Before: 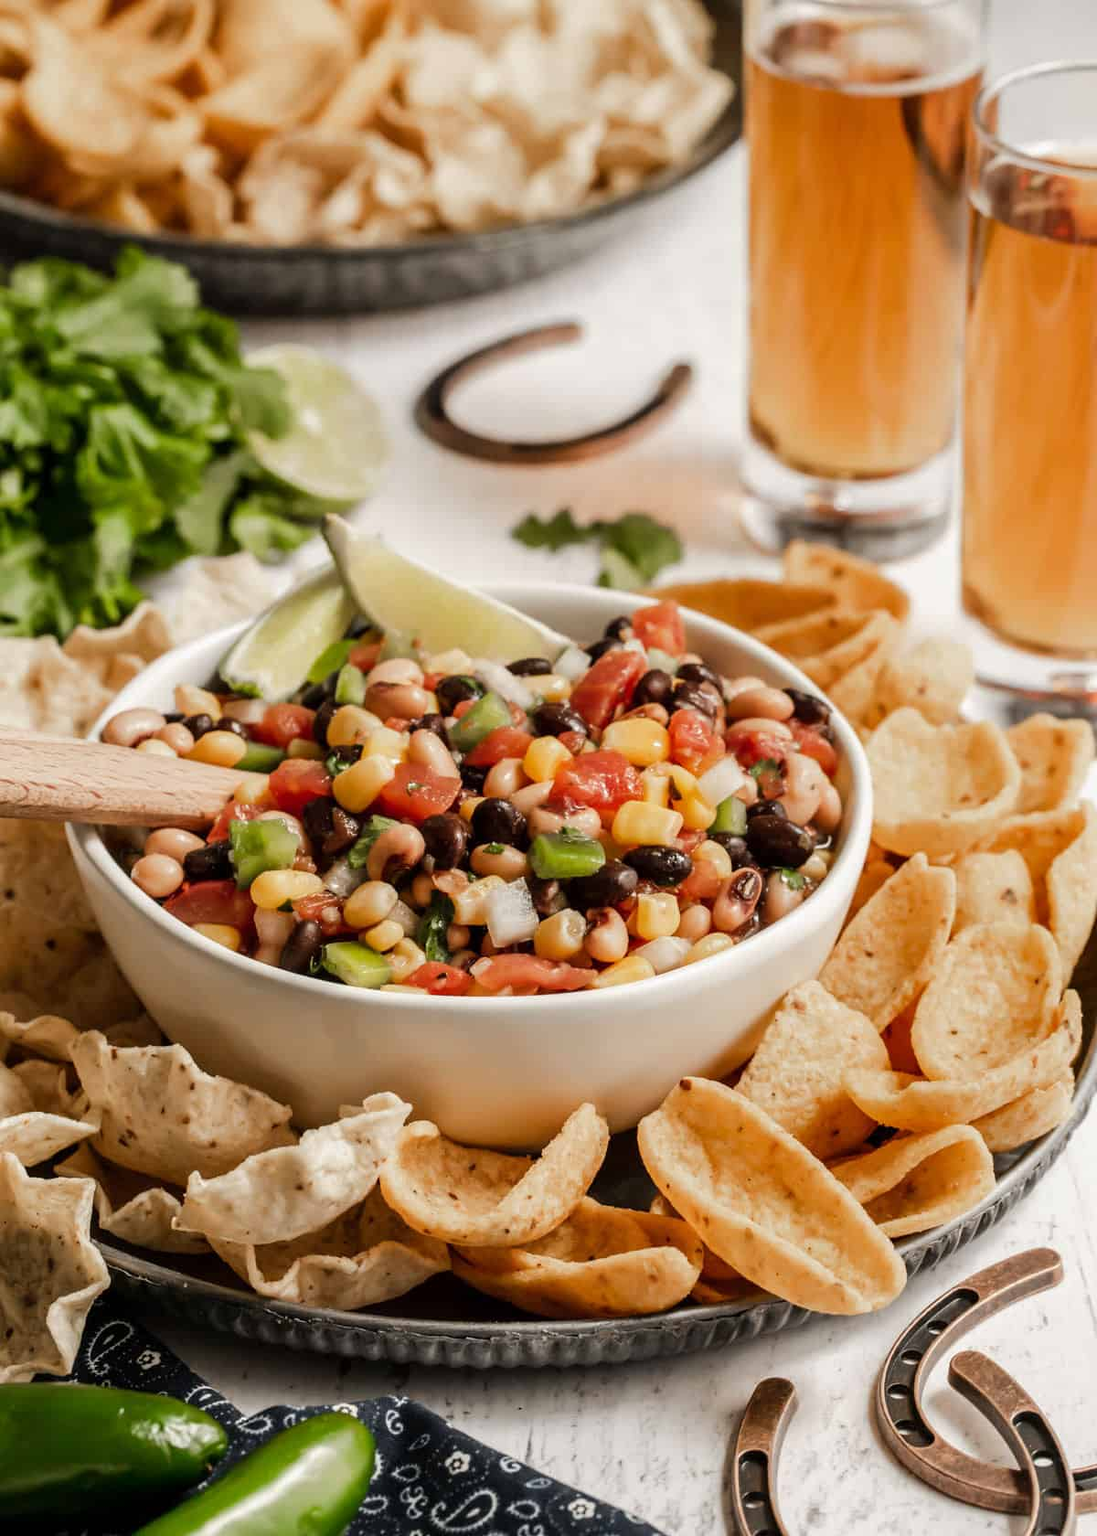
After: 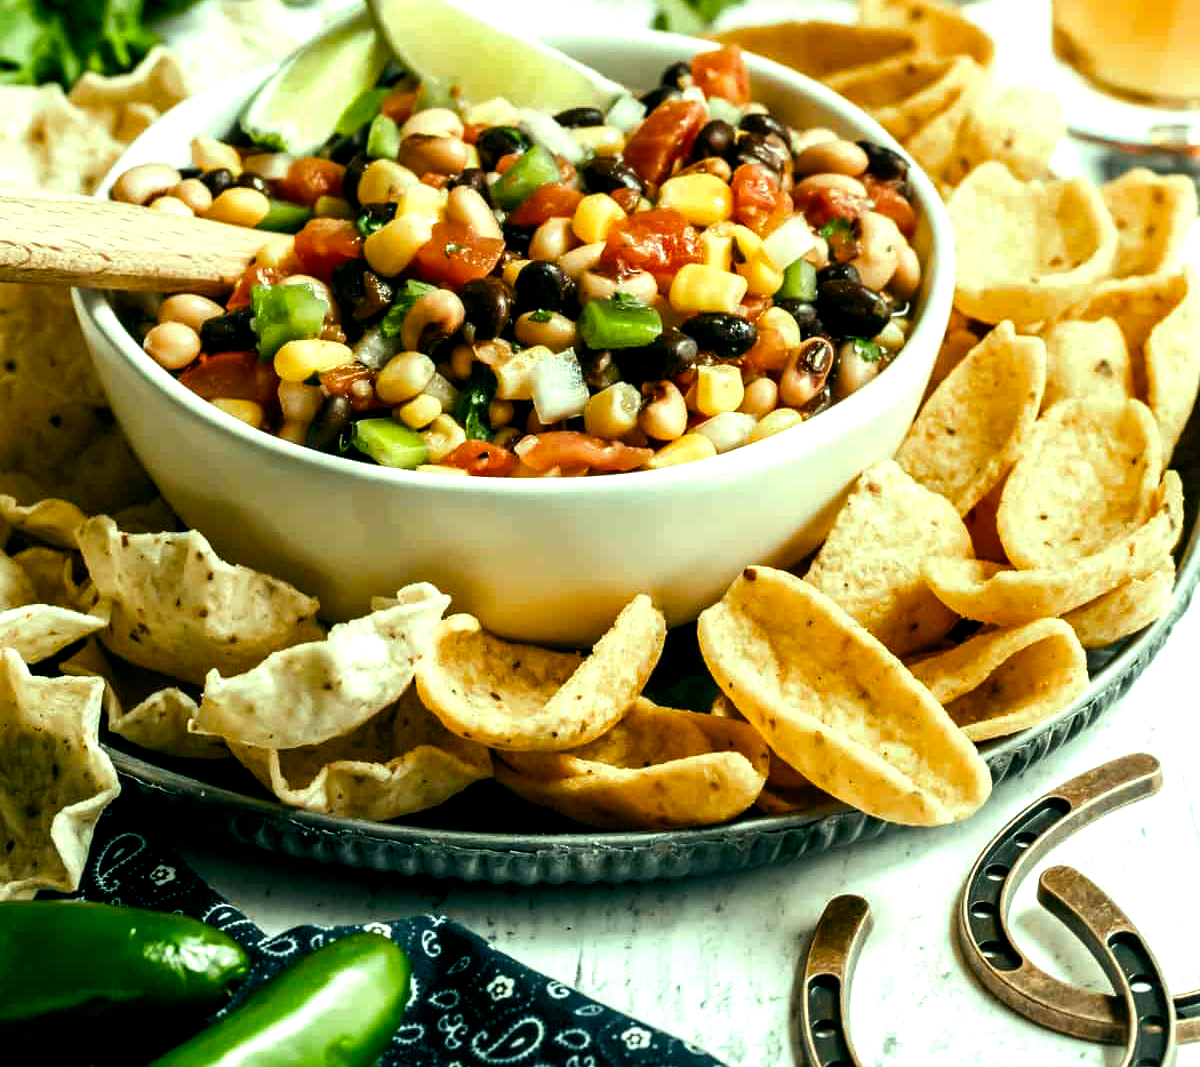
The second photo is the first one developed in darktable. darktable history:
crop and rotate: top 36.435%
color balance rgb: shadows lift › luminance -7.7%, shadows lift › chroma 2.13%, shadows lift › hue 165.27°, power › luminance -7.77%, power › chroma 1.1%, power › hue 215.88°, highlights gain › luminance 15.15%, highlights gain › chroma 7%, highlights gain › hue 125.57°, global offset › luminance -0.33%, global offset › chroma 0.11%, global offset › hue 165.27°, perceptual saturation grading › global saturation 24.42%, perceptual saturation grading › highlights -24.42%, perceptual saturation grading › mid-tones 24.42%, perceptual saturation grading › shadows 40%, perceptual brilliance grading › global brilliance -5%, perceptual brilliance grading › highlights 24.42%, perceptual brilliance grading › mid-tones 7%, perceptual brilliance grading › shadows -5%
